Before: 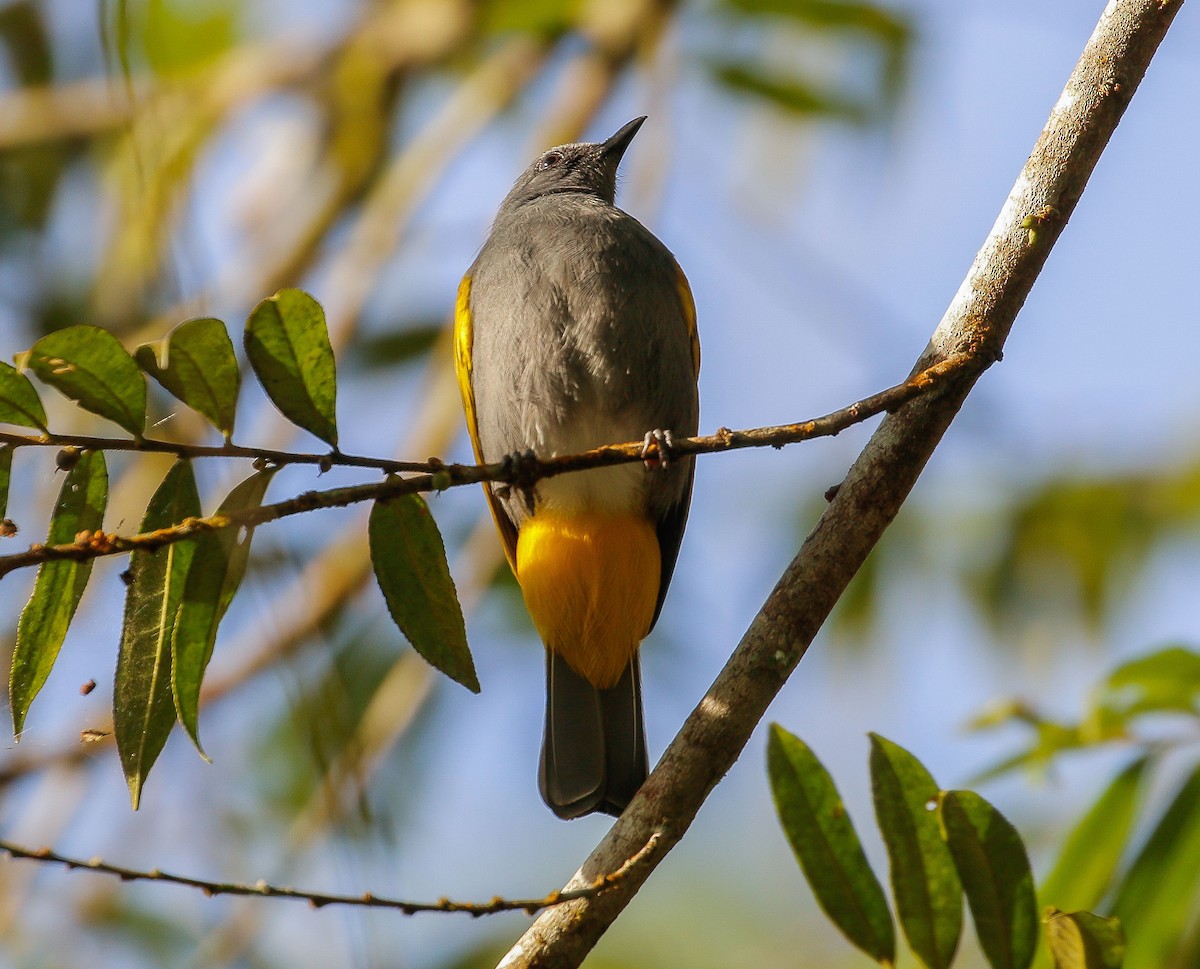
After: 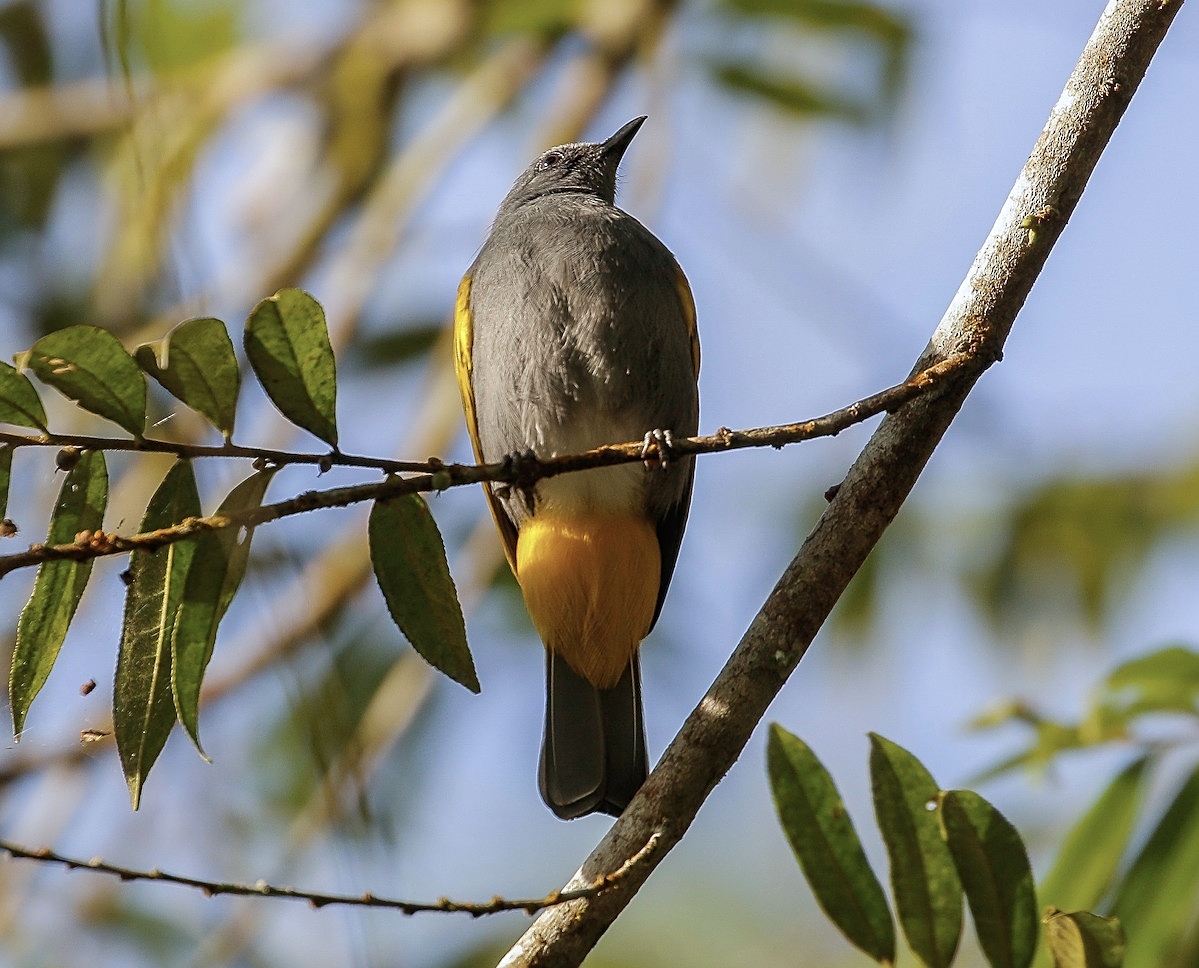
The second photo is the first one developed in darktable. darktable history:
sharpen: radius 1.967
white balance: red 0.976, blue 1.04
contrast brightness saturation: contrast 0.06, brightness -0.01, saturation -0.23
